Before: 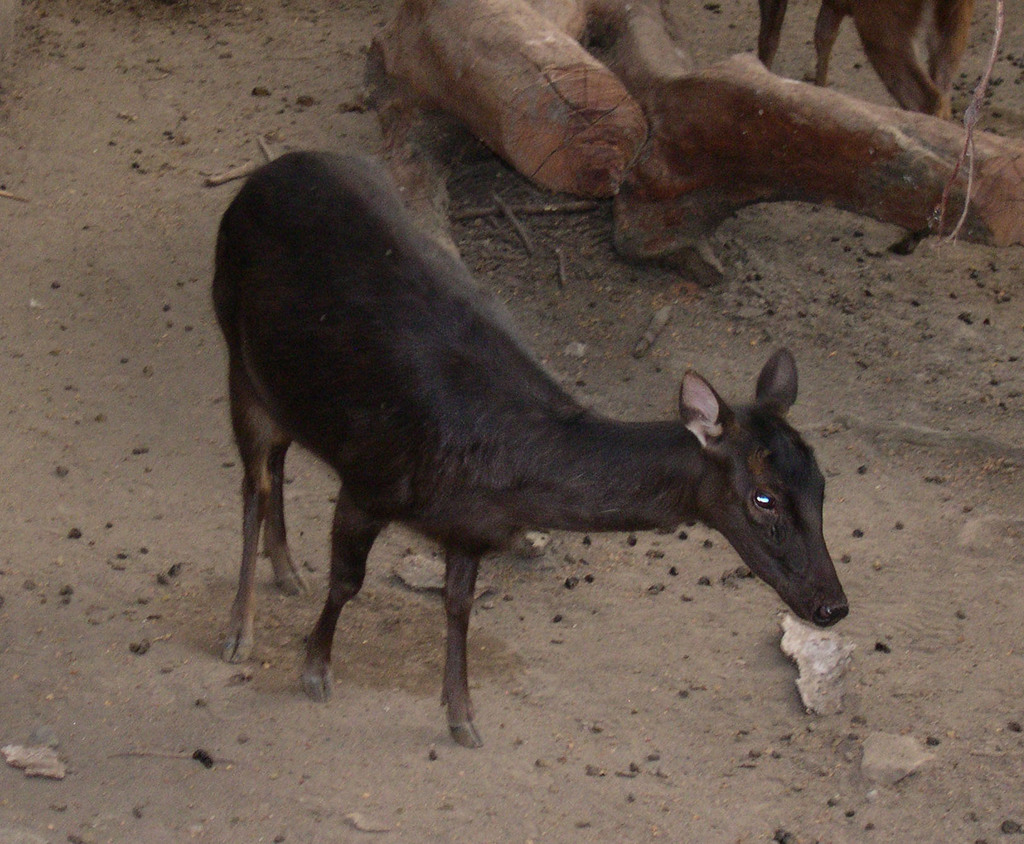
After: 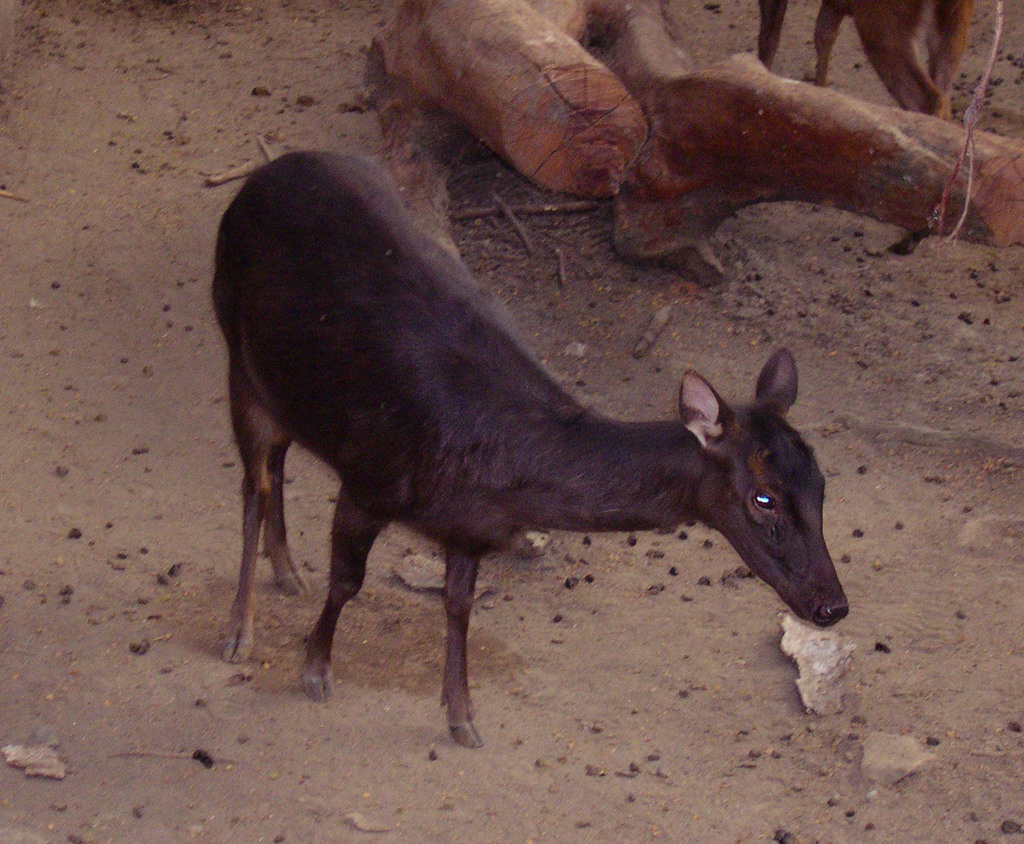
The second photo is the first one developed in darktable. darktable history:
color balance rgb: shadows lift › luminance 0.278%, shadows lift › chroma 6.99%, shadows lift › hue 301.38°, perceptual saturation grading › global saturation 30.702%
